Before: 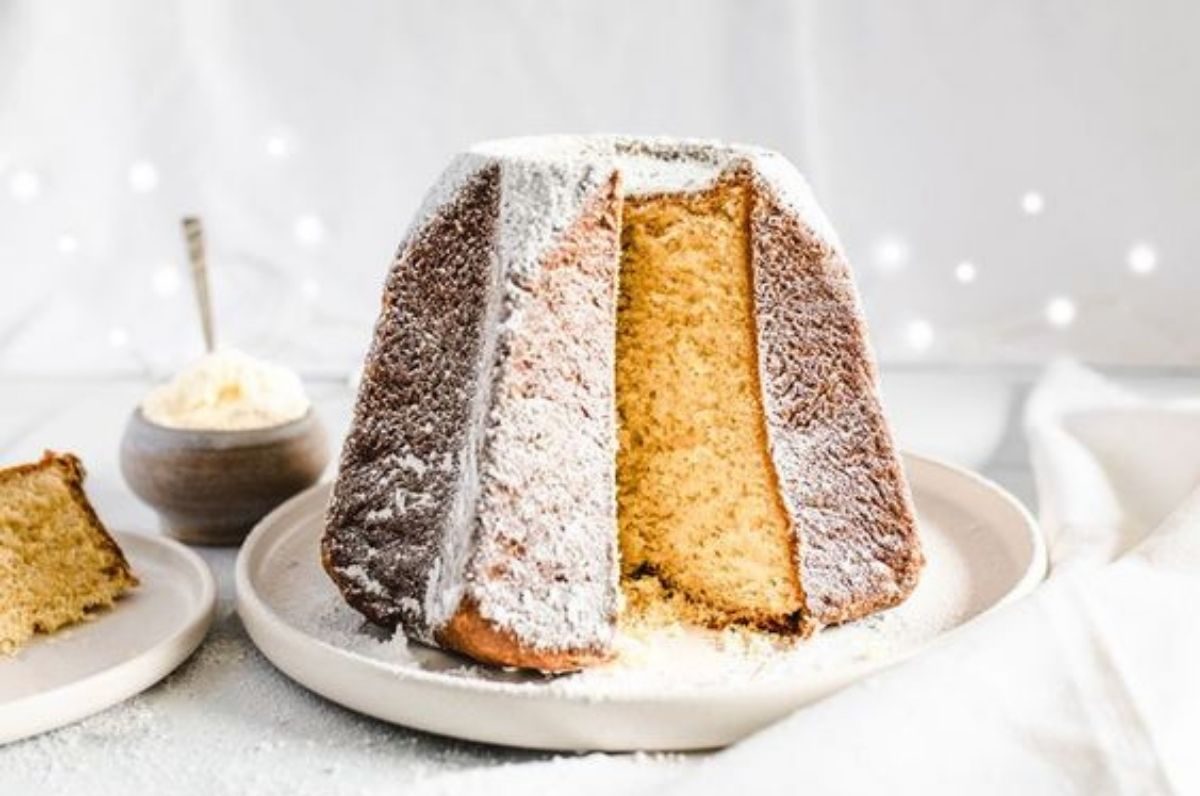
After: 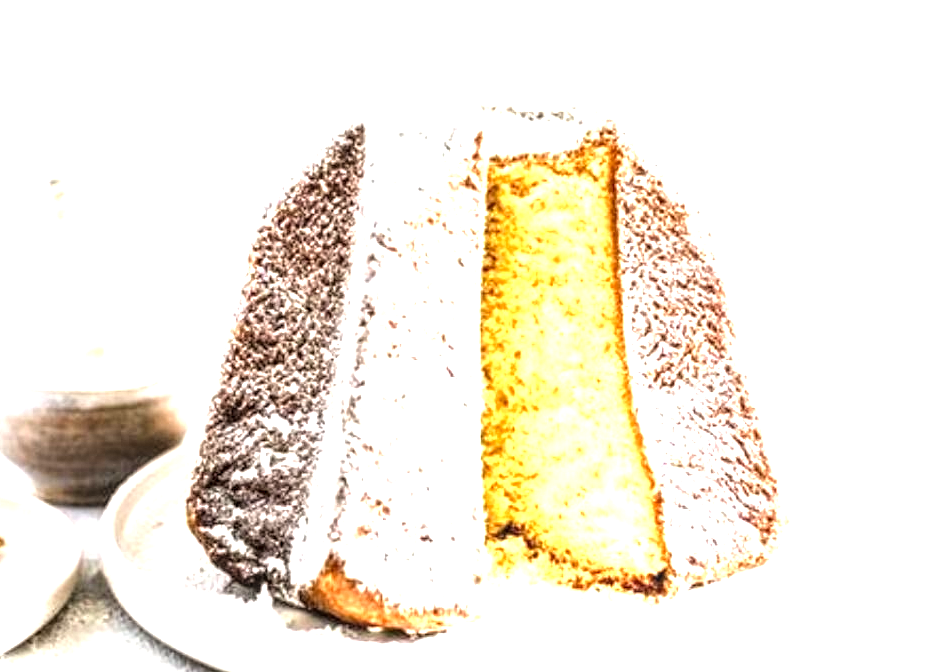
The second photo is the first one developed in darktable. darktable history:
exposure: exposure 0.511 EV, compensate highlight preservation false
crop: left 11.299%, top 5.066%, right 9.576%, bottom 10.41%
local contrast: highlights 22%, detail 150%
tone equalizer: -8 EV -1.06 EV, -7 EV -0.978 EV, -6 EV -0.895 EV, -5 EV -0.583 EV, -3 EV 0.543 EV, -2 EV 0.859 EV, -1 EV 0.994 EV, +0 EV 1.05 EV
